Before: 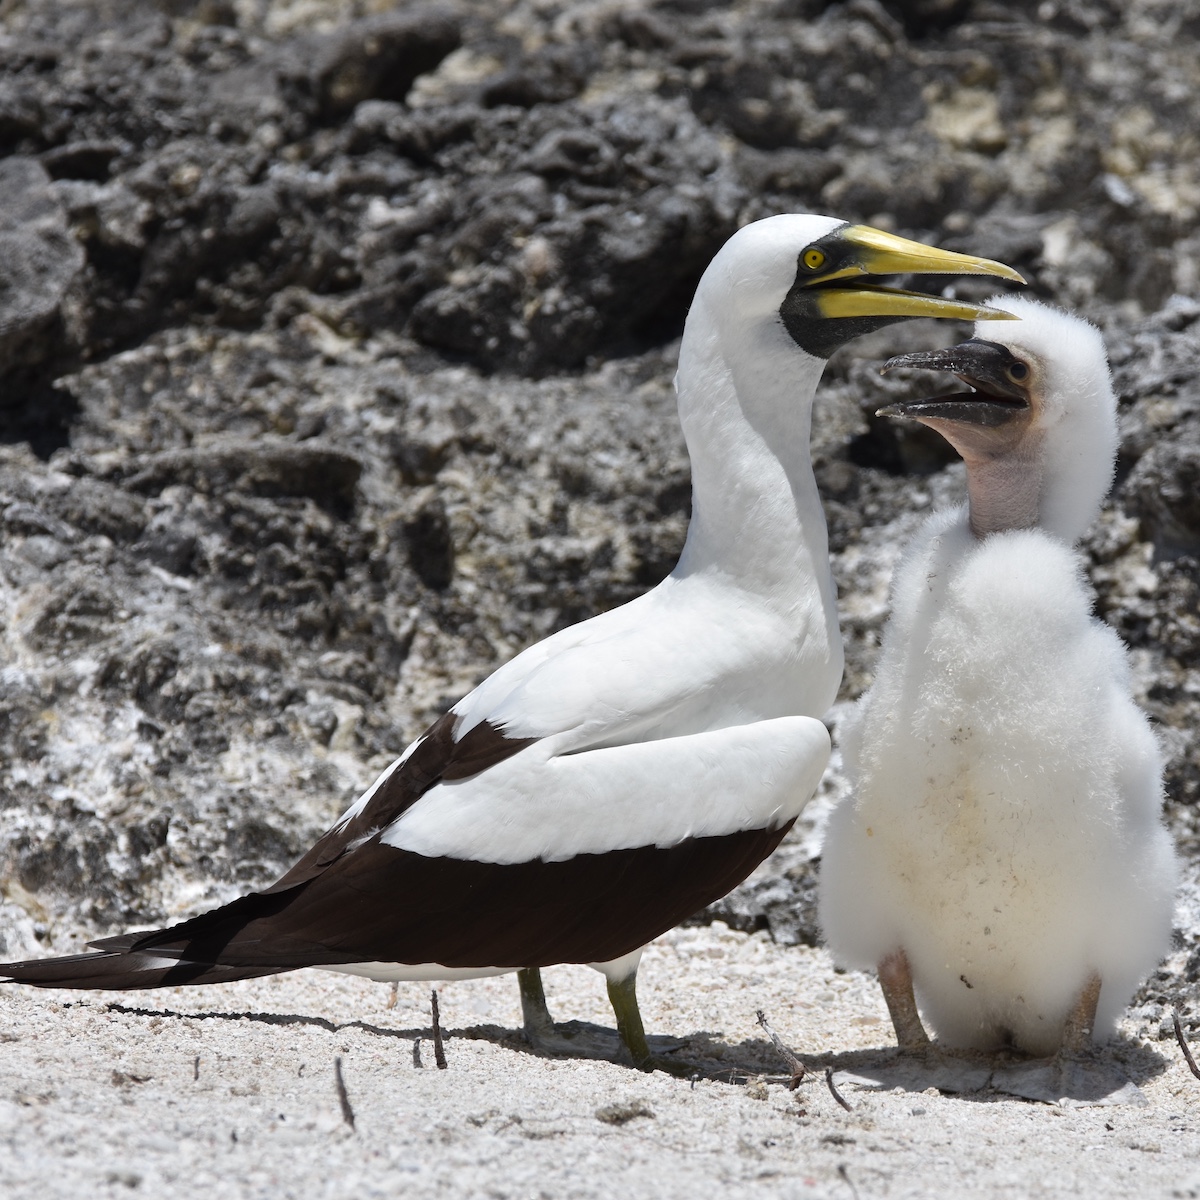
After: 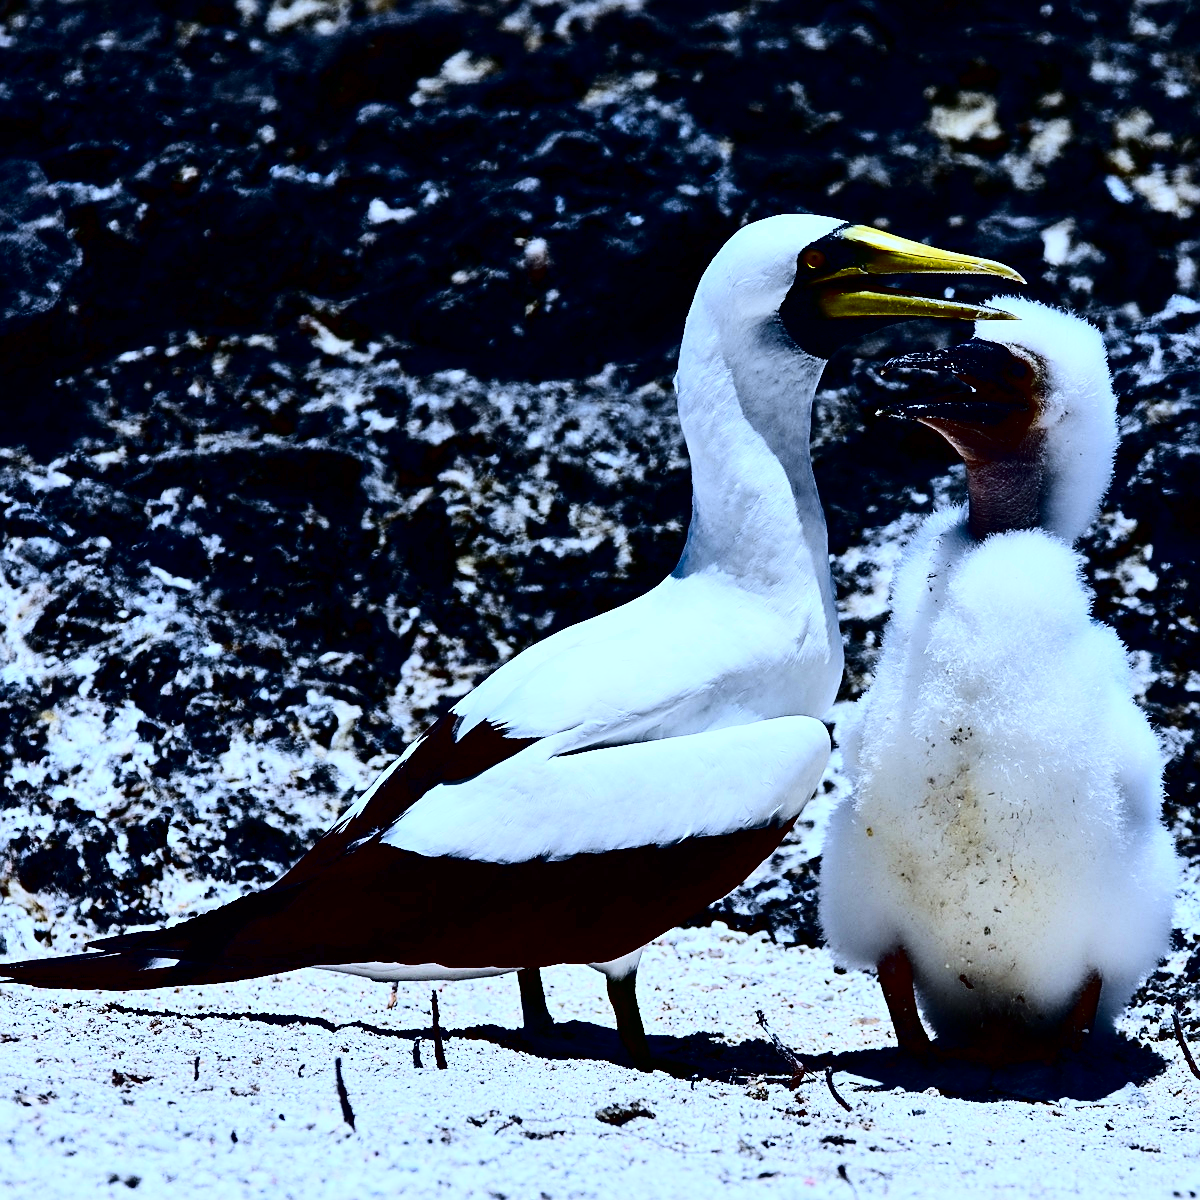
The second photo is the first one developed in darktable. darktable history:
contrast brightness saturation: contrast 0.77, brightness -1, saturation 1
white balance: red 0.926, green 1.003, blue 1.133
sharpen: amount 0.575
